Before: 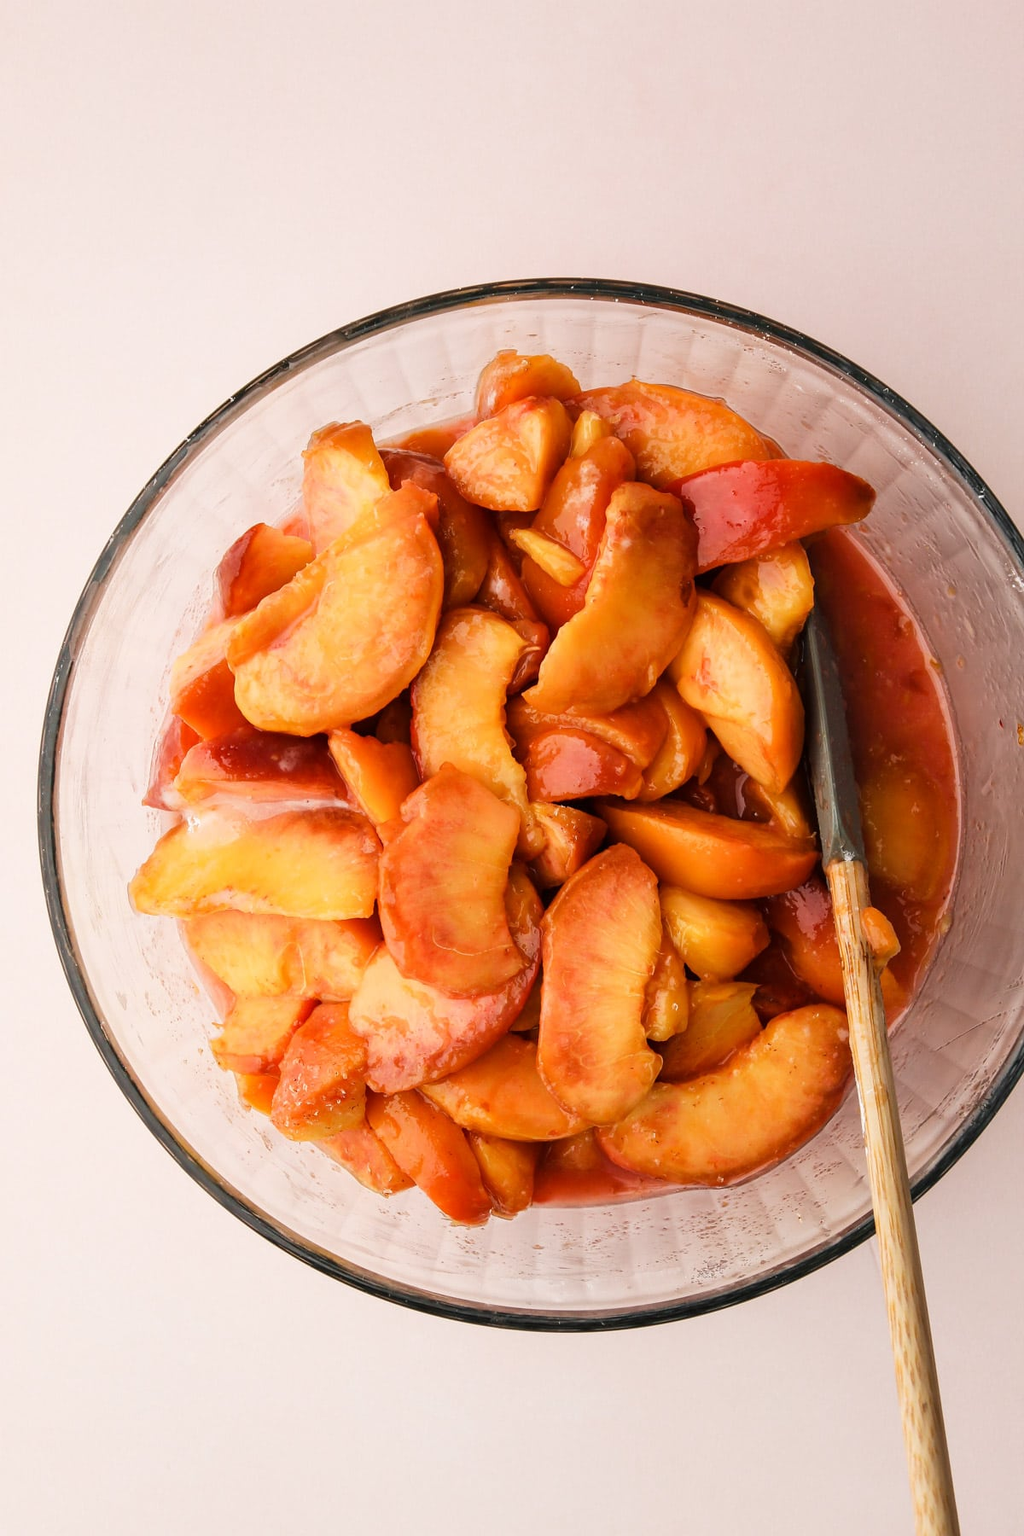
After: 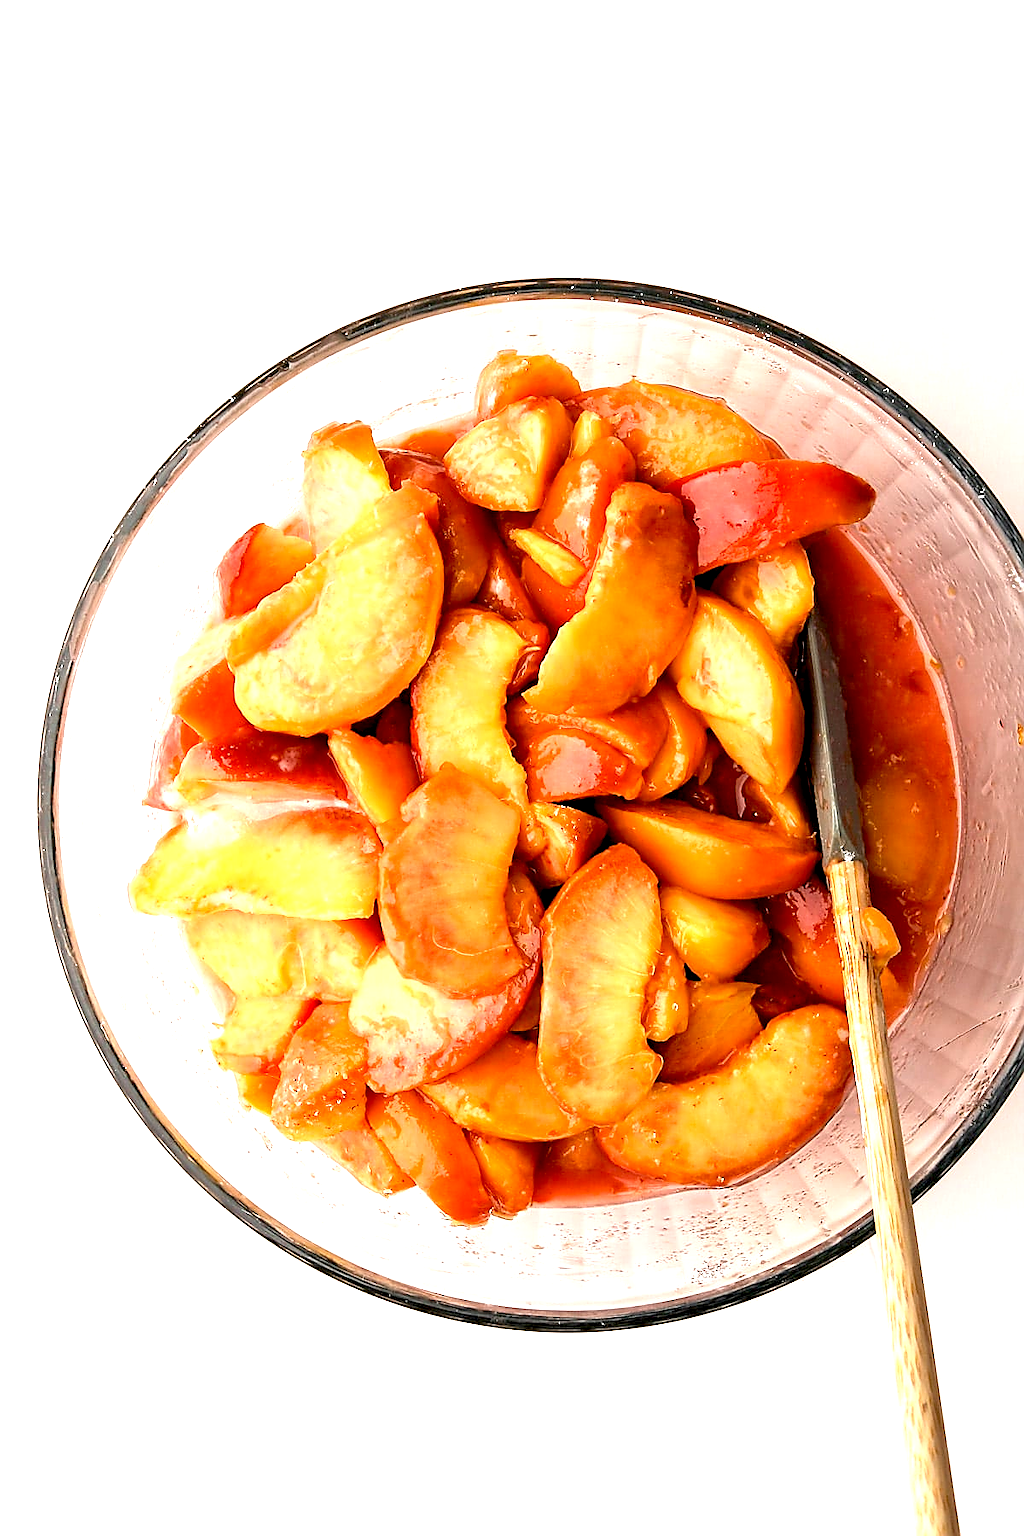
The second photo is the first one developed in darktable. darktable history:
sharpen: radius 1.402, amount 1.24, threshold 0.75
exposure: black level correction 0.008, exposure 0.971 EV, compensate highlight preservation false
